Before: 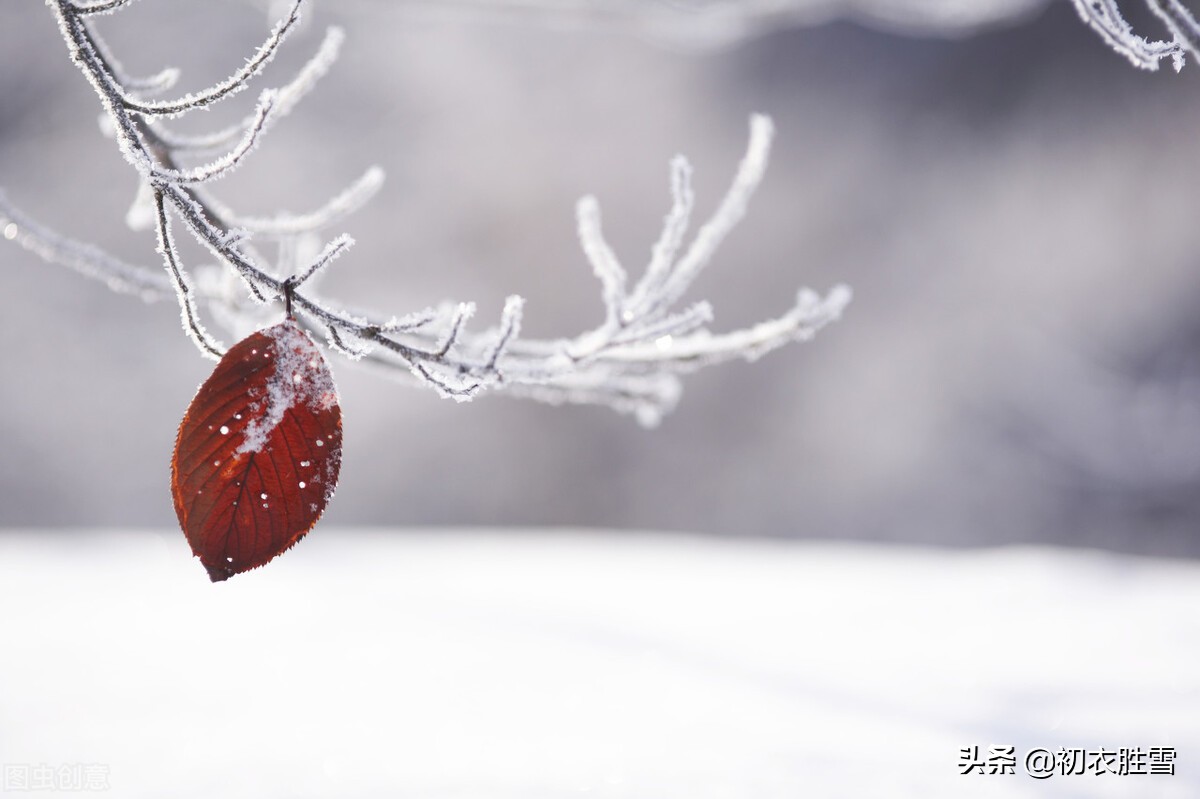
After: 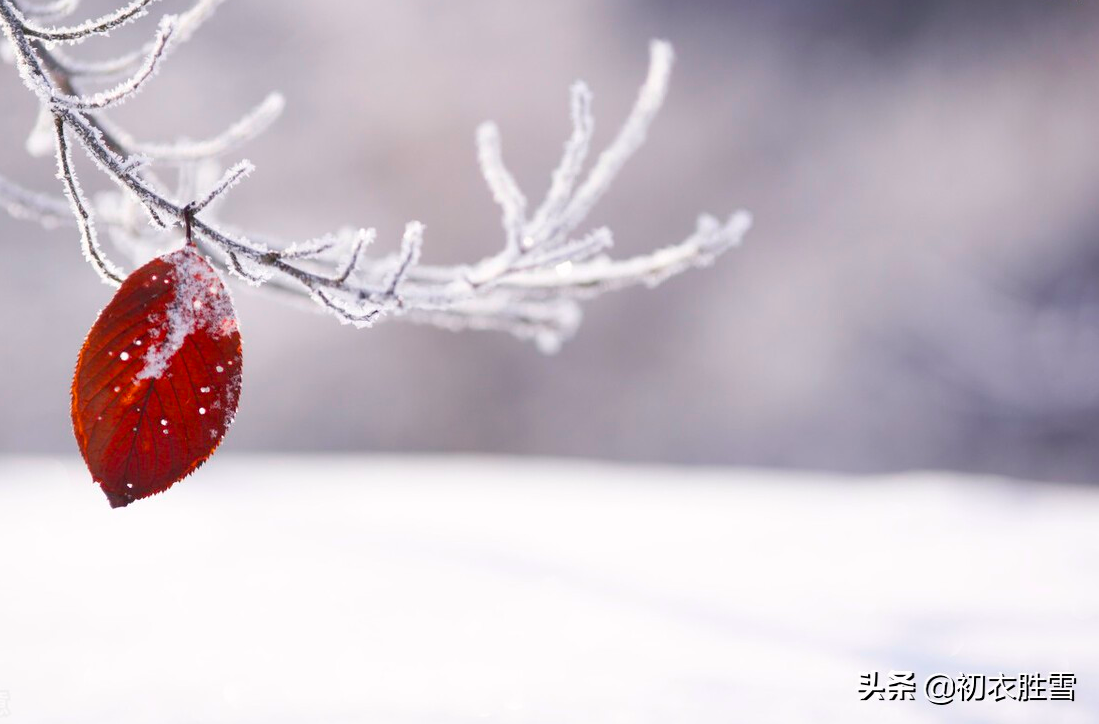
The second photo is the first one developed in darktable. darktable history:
crop and rotate: left 8.365%, top 9.342%
color balance rgb: highlights gain › chroma 0.22%, highlights gain › hue 331.89°, linear chroma grading › global chroma 8.797%, perceptual saturation grading › global saturation 25.067%
